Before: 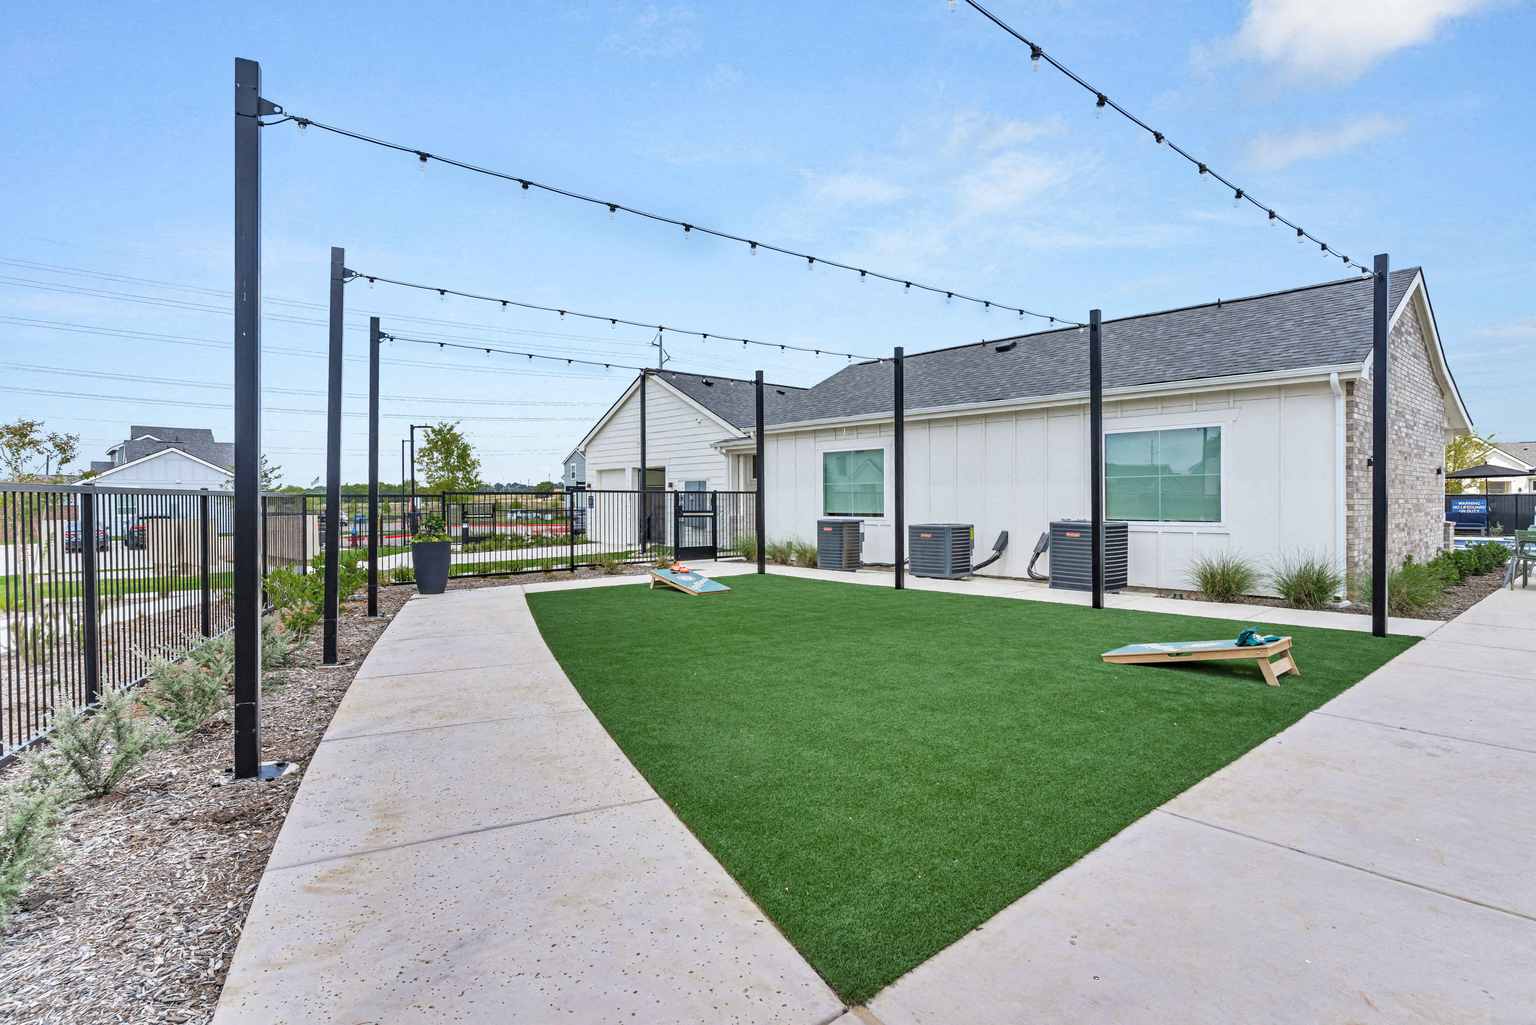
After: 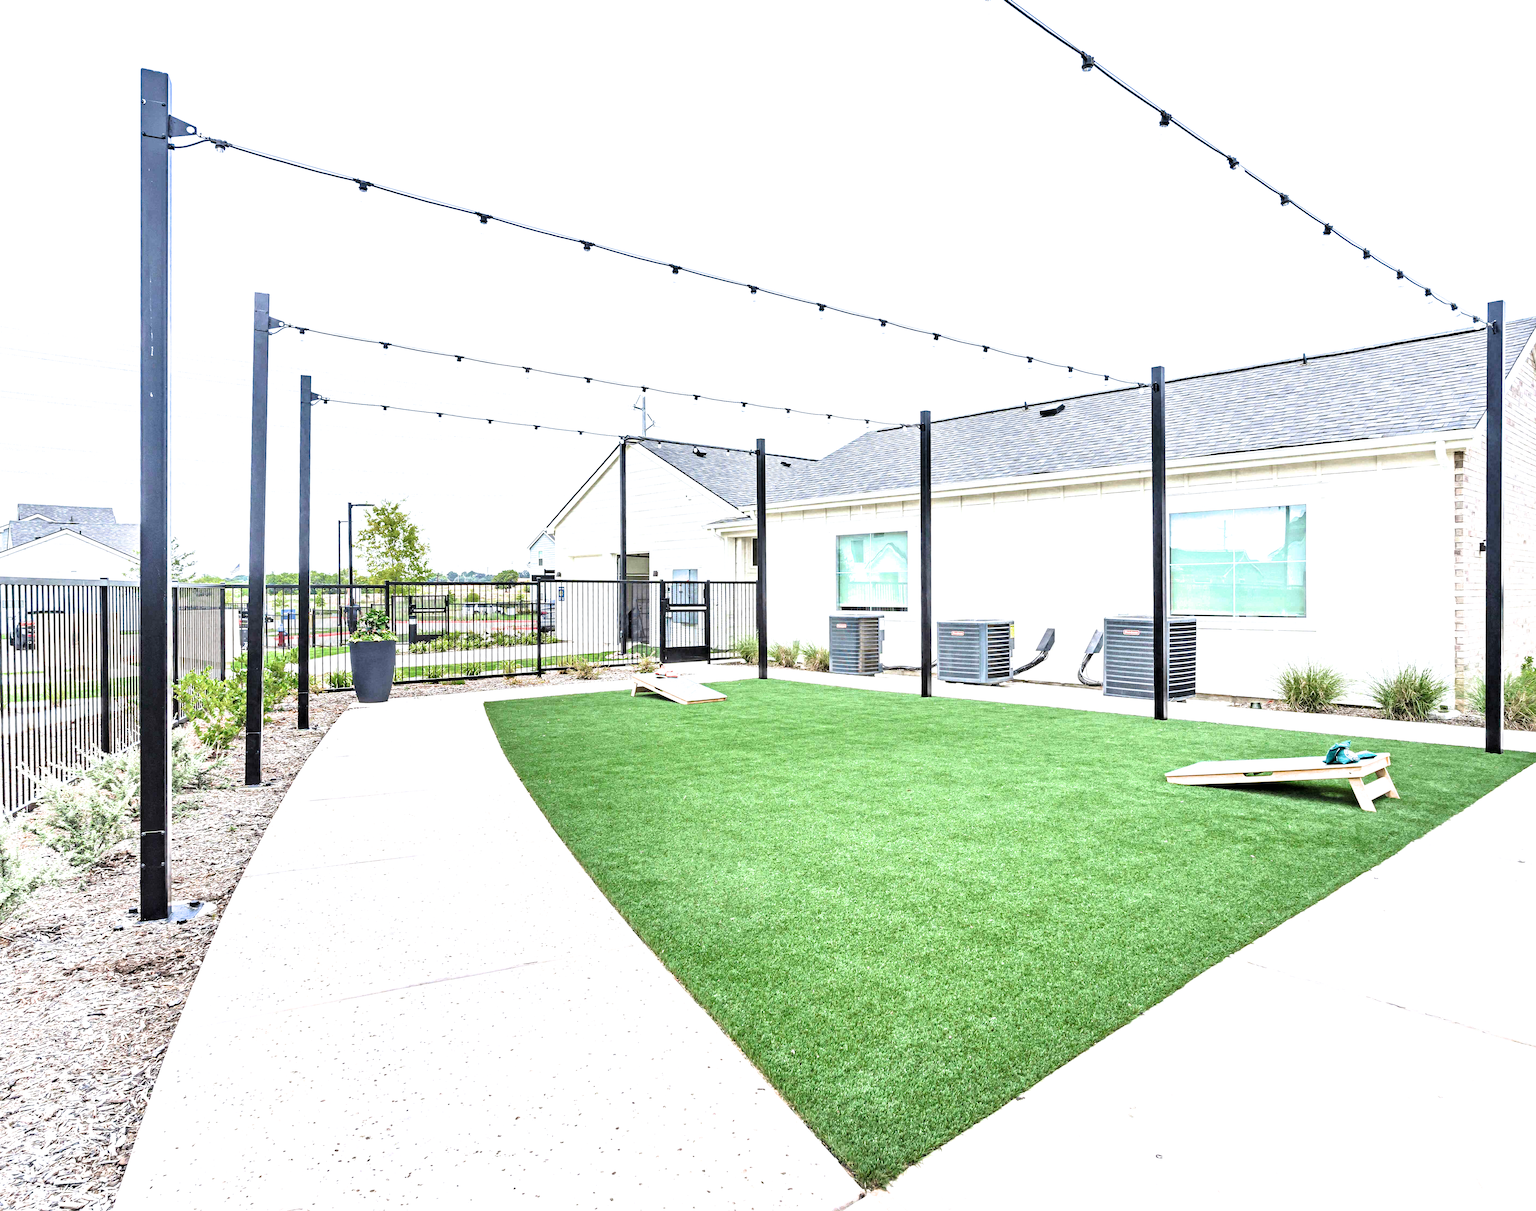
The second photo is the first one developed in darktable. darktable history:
crop: left 7.591%, right 7.823%
levels: mode automatic
exposure: black level correction 0, exposure 1.408 EV, compensate highlight preservation false
filmic rgb: black relative exposure -8.22 EV, white relative exposure 2.2 EV, threshold 5.98 EV, target white luminance 99.92%, hardness 7.19, latitude 75.19%, contrast 1.32, highlights saturation mix -1.54%, shadows ↔ highlights balance 30.42%, enable highlight reconstruction true
